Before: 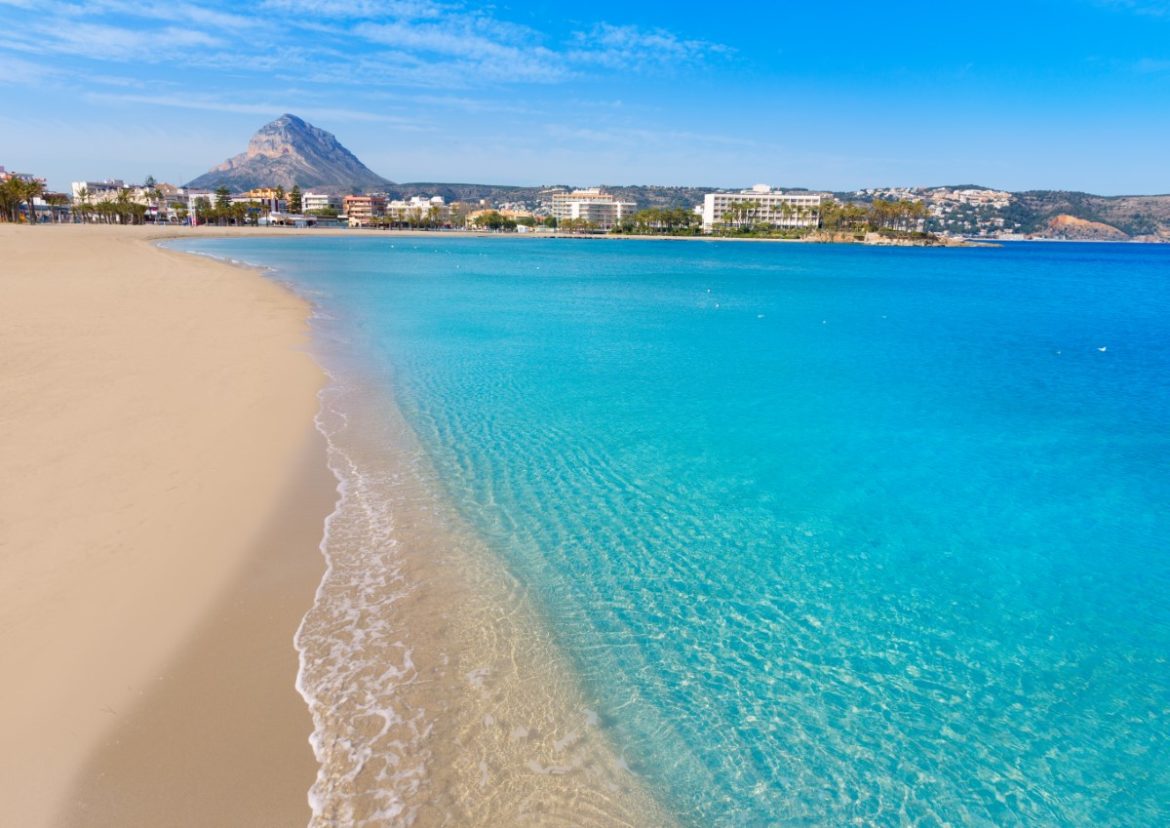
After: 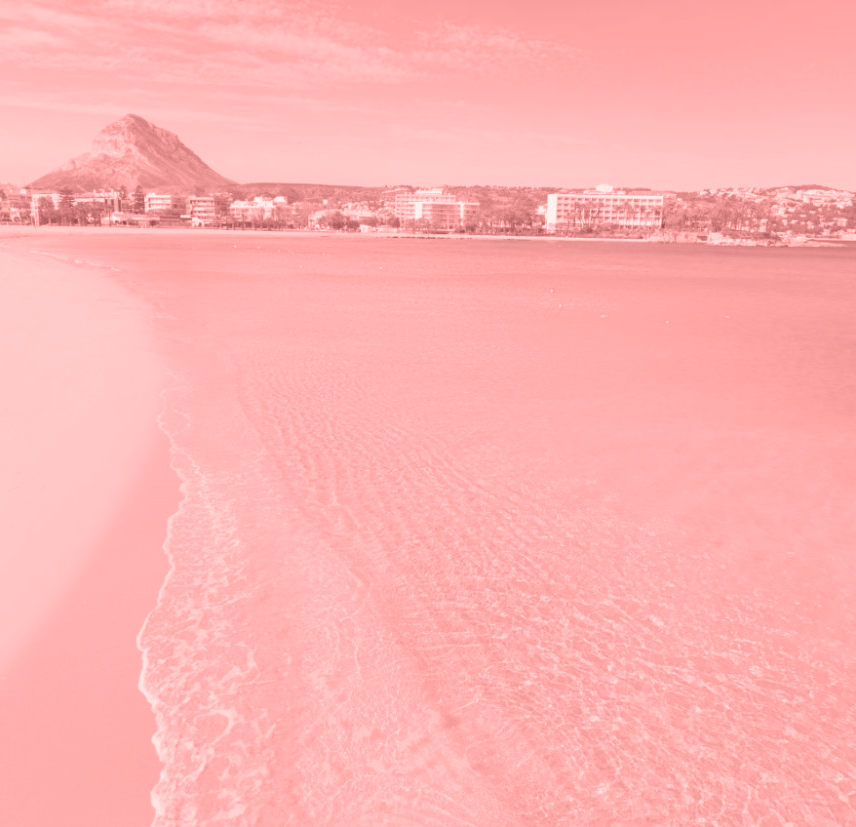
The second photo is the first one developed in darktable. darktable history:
exposure: black level correction 0, compensate exposure bias true, compensate highlight preservation false
colorize: saturation 51%, source mix 50.67%, lightness 50.67%
color balance rgb: linear chroma grading › global chroma 20%, perceptual saturation grading › global saturation 25%, perceptual brilliance grading › global brilliance 20%, global vibrance 20%
crop: left 13.443%, right 13.31%
